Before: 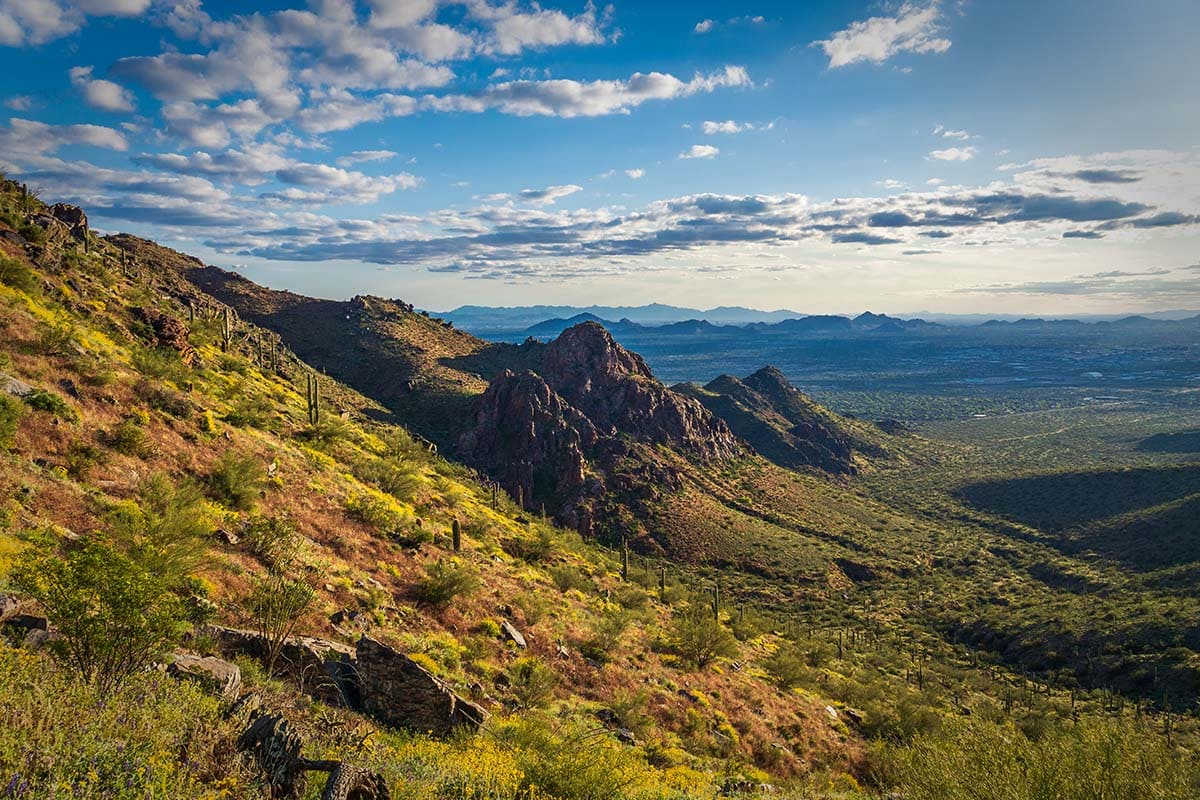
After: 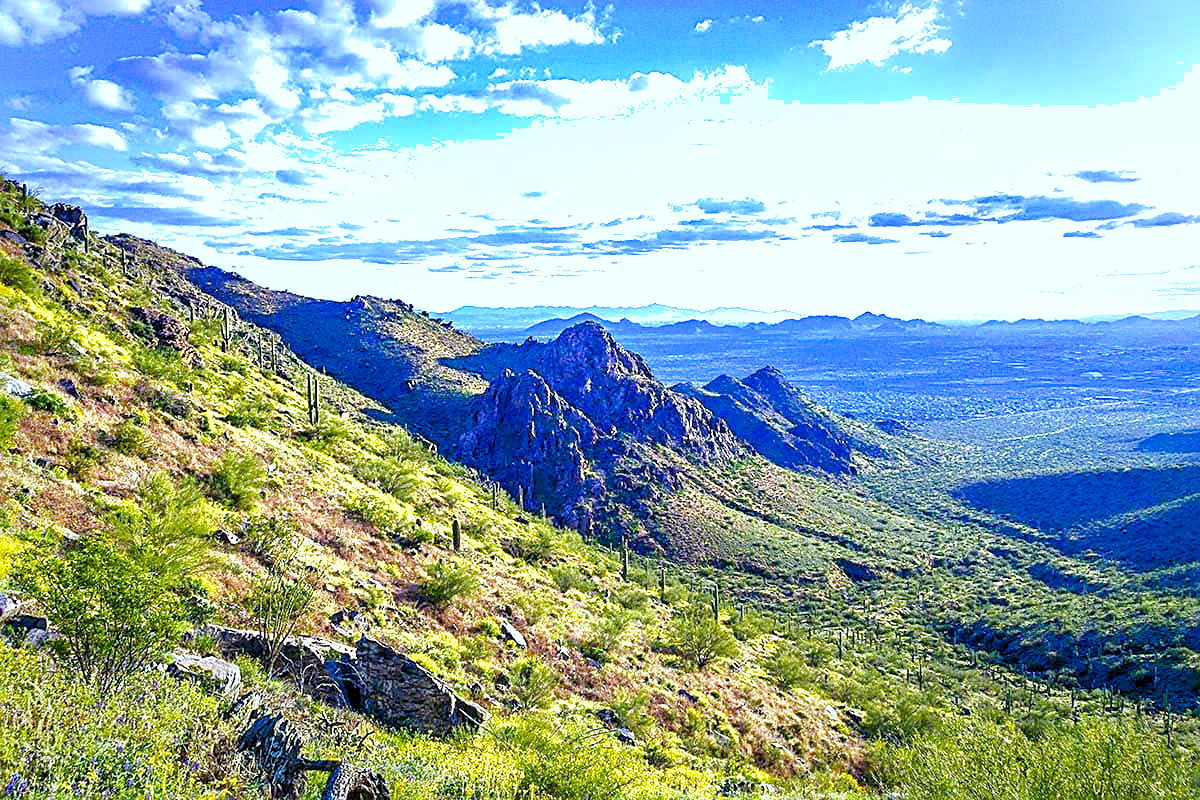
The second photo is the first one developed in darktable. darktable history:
grain: coarseness 0.09 ISO
levels: levels [0.026, 0.507, 0.987]
exposure: black level correction 0, exposure 1.5 EV, compensate exposure bias true, compensate highlight preservation false
color balance rgb: shadows lift › chroma 1%, shadows lift › hue 240.84°, highlights gain › chroma 2%, highlights gain › hue 73.2°, global offset › luminance -0.5%, perceptual saturation grading › global saturation 20%, perceptual saturation grading › highlights -25%, perceptual saturation grading › shadows 50%, global vibrance 15%
sharpen: on, module defaults
white balance: red 0.766, blue 1.537
tone curve: curves: ch0 [(0, 0) (0.003, 0.008) (0.011, 0.017) (0.025, 0.027) (0.044, 0.043) (0.069, 0.059) (0.1, 0.086) (0.136, 0.112) (0.177, 0.152) (0.224, 0.203) (0.277, 0.277) (0.335, 0.346) (0.399, 0.439) (0.468, 0.527) (0.543, 0.613) (0.623, 0.693) (0.709, 0.787) (0.801, 0.863) (0.898, 0.927) (1, 1)], preserve colors none
shadows and highlights: on, module defaults
